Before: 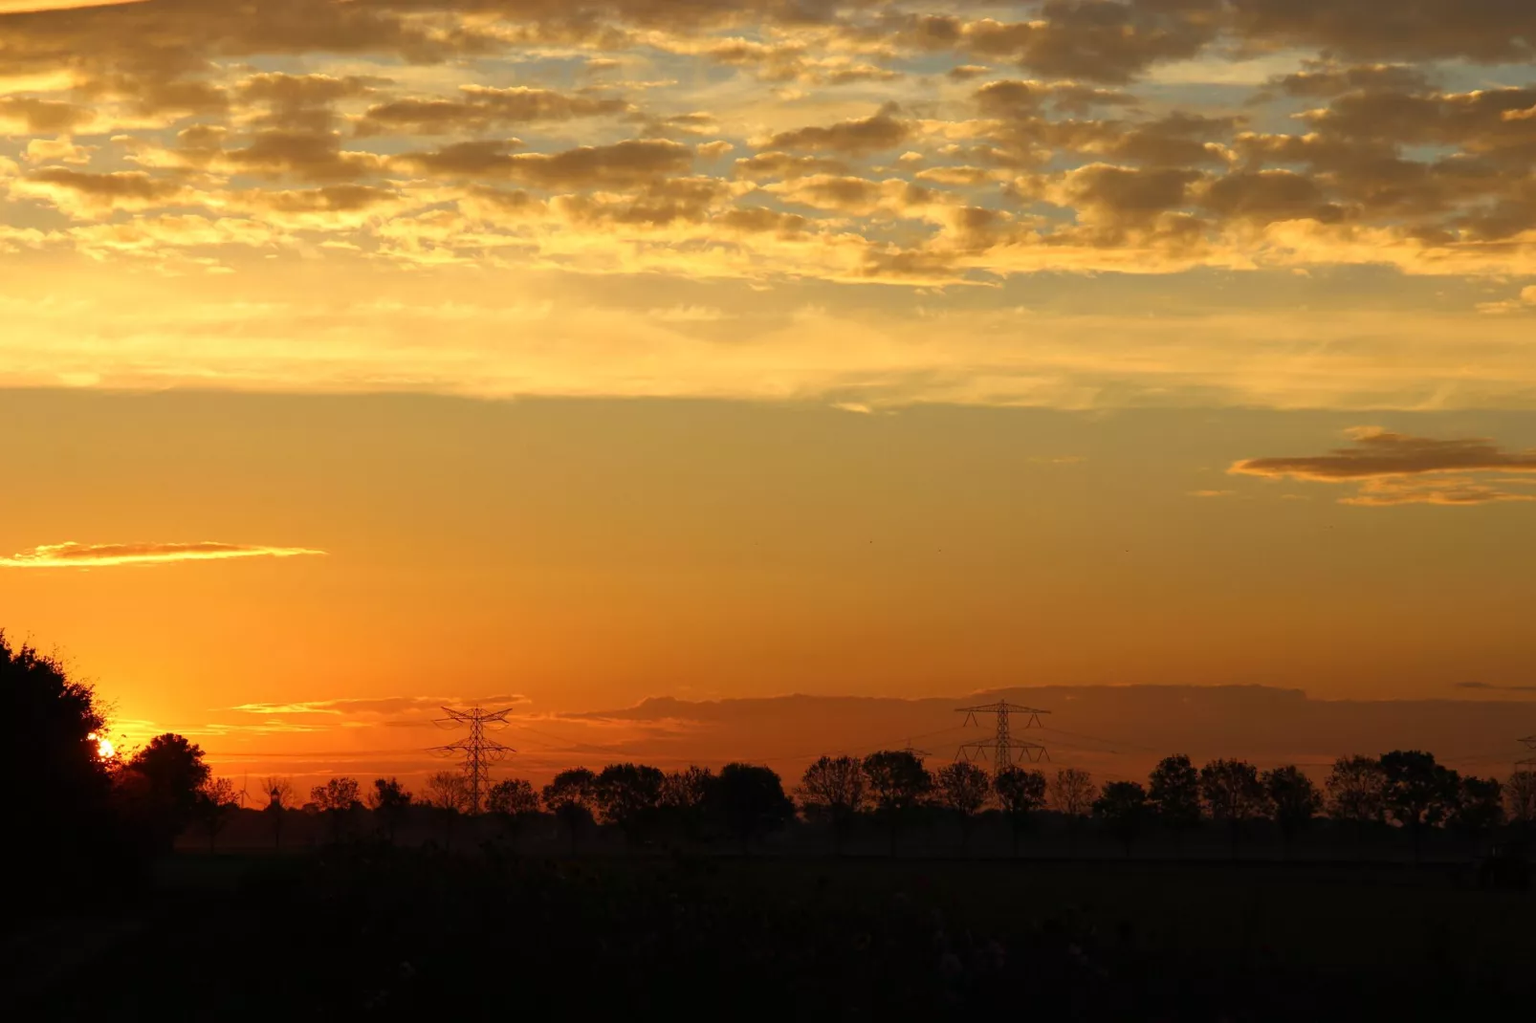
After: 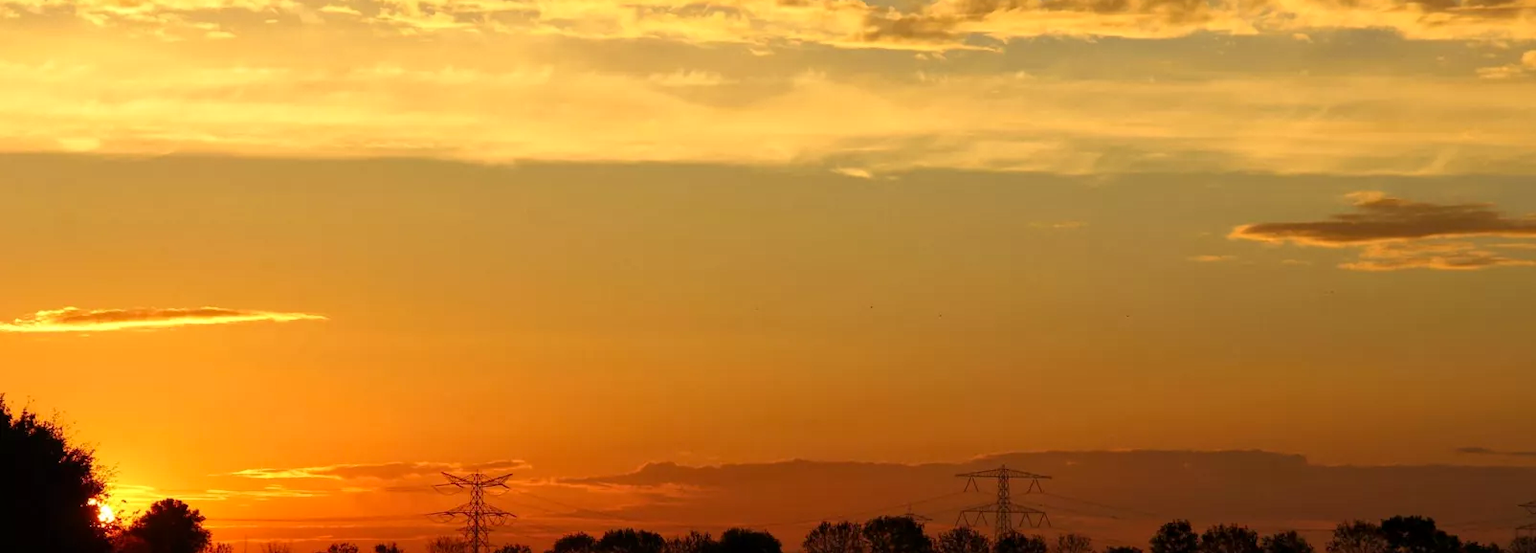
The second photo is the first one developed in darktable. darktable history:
local contrast: mode bilateral grid, contrast 19, coarseness 49, detail 120%, midtone range 0.2
crop and rotate: top 23.033%, bottom 22.901%
contrast brightness saturation: contrast 0.035, saturation 0.072
